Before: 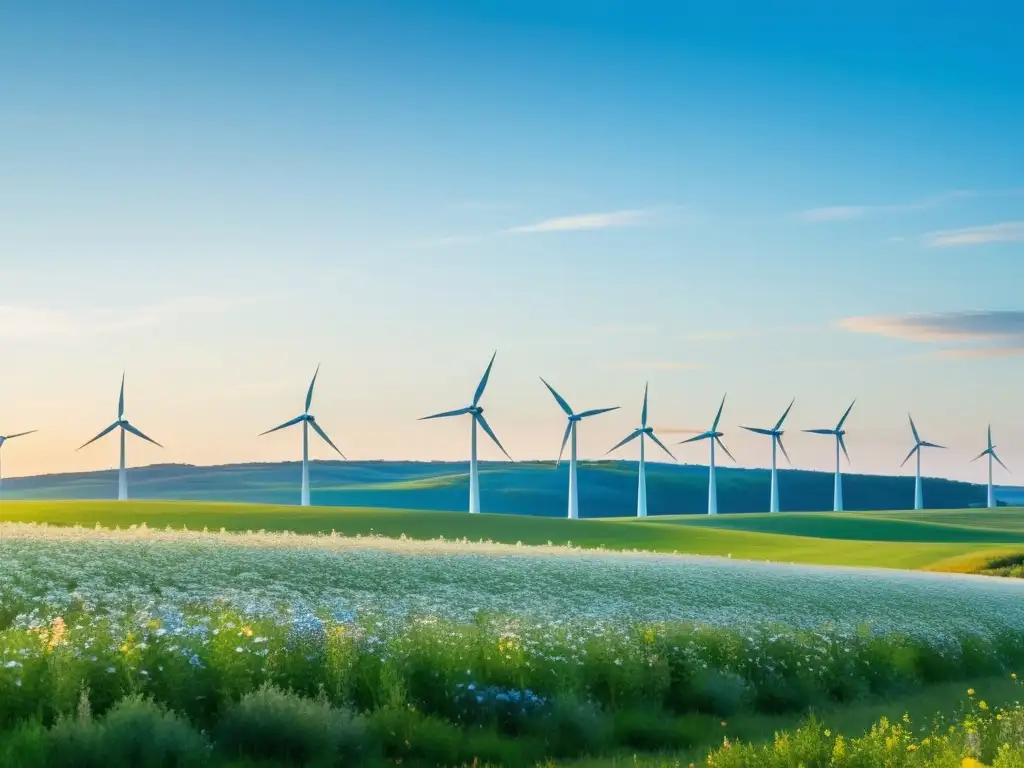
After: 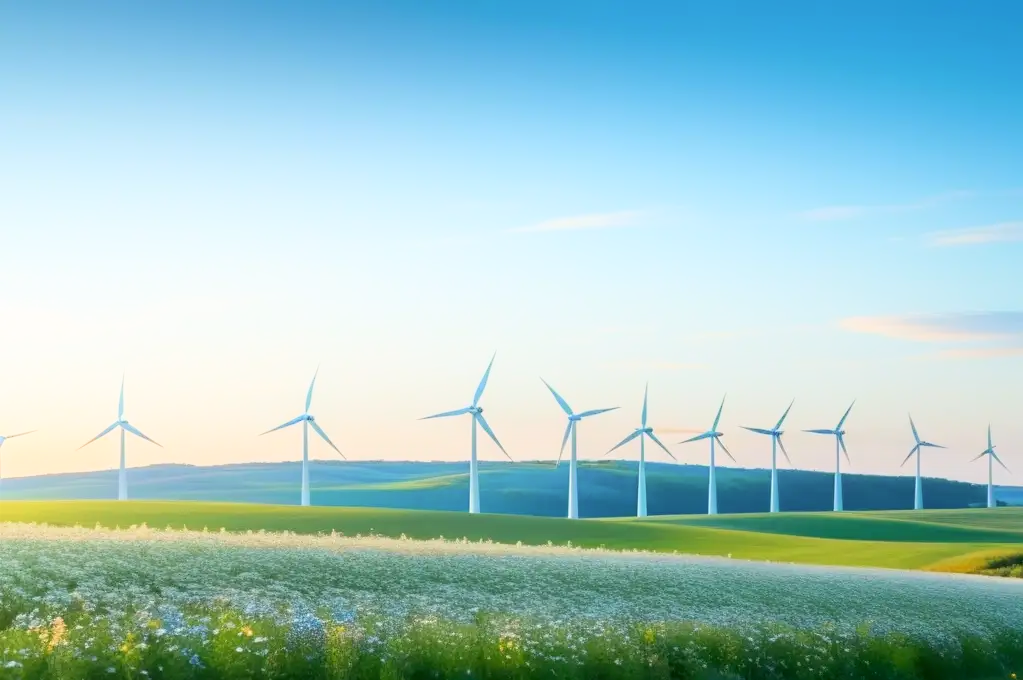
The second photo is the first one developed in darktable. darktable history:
crop and rotate: top 0%, bottom 11.341%
shadows and highlights: shadows -89.09, highlights 91.1, soften with gaussian
